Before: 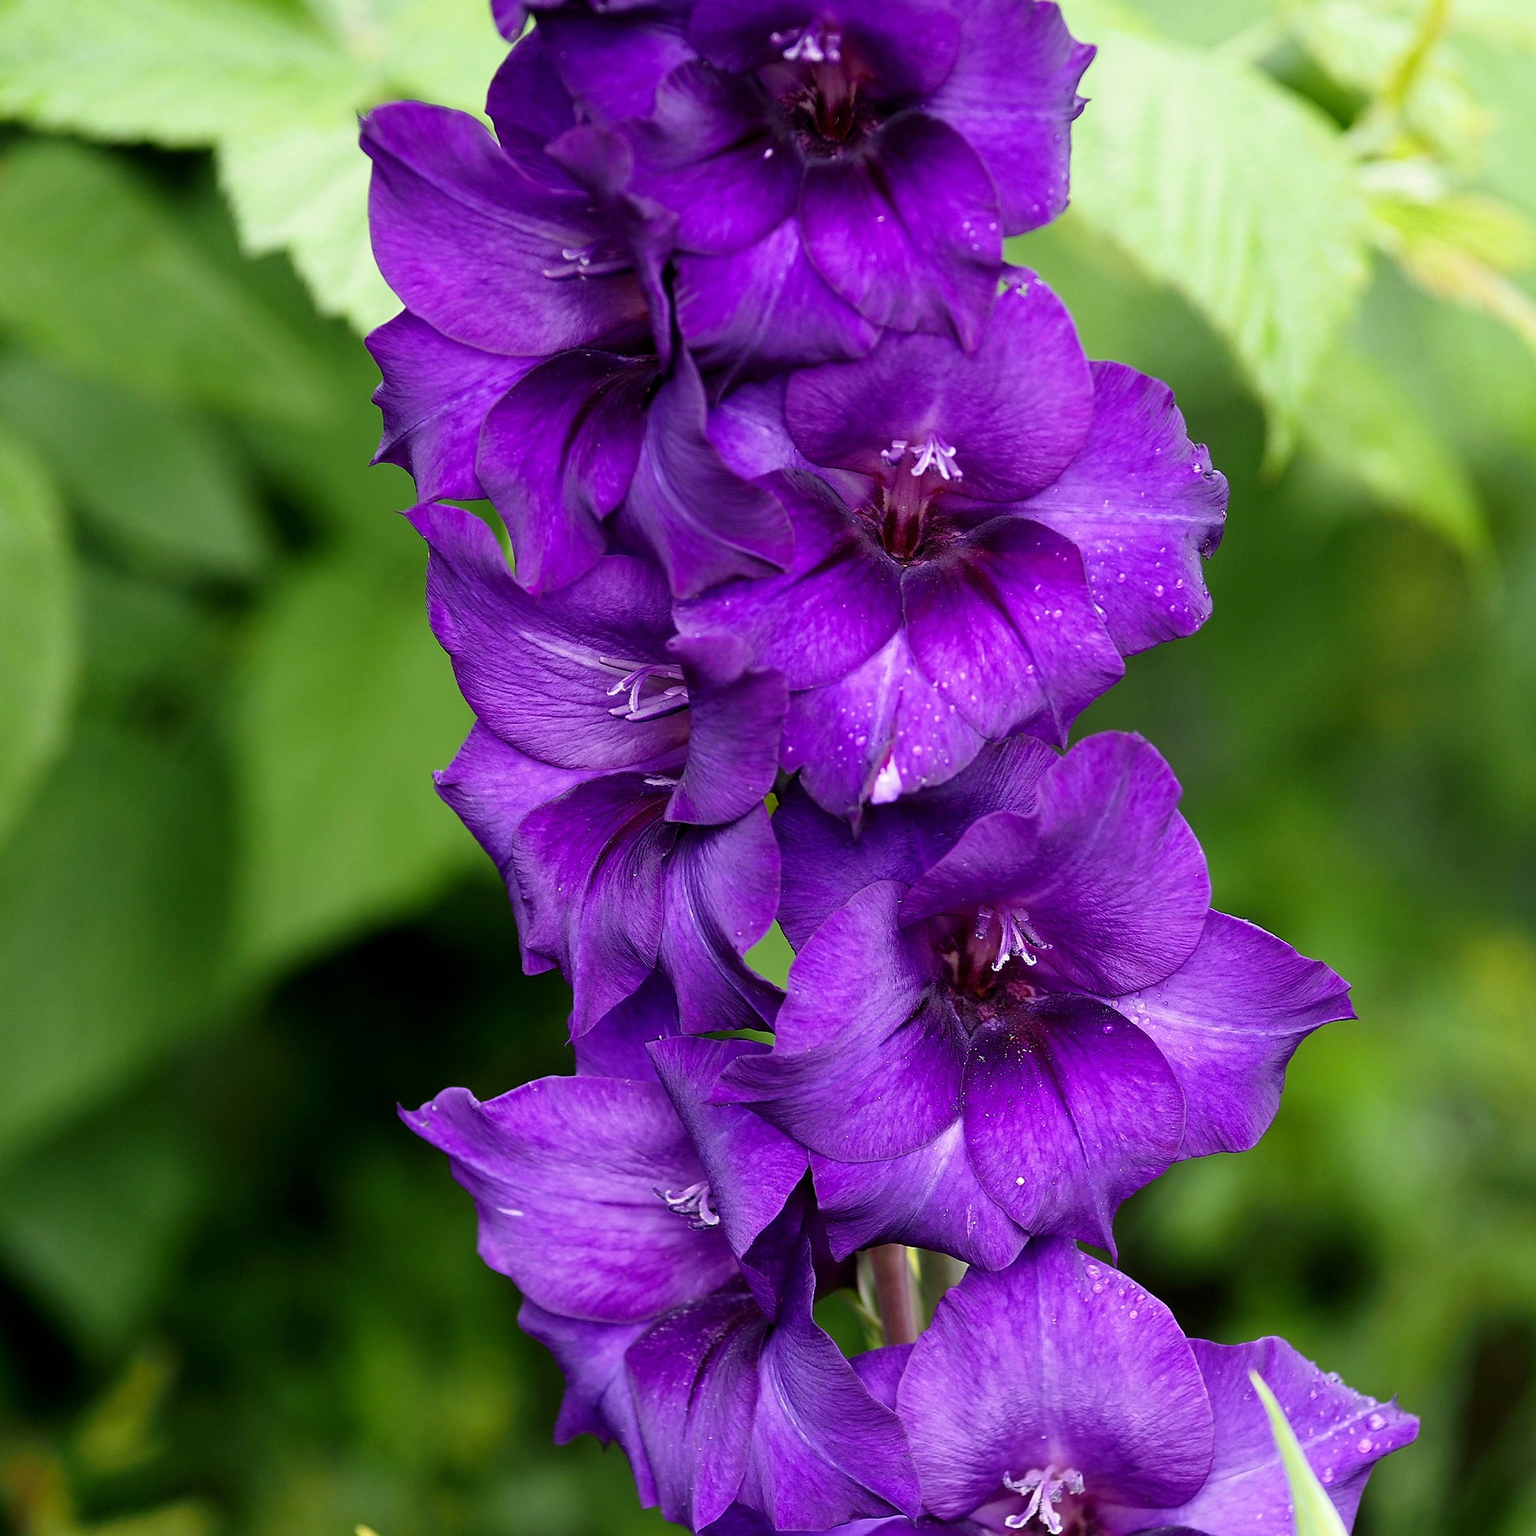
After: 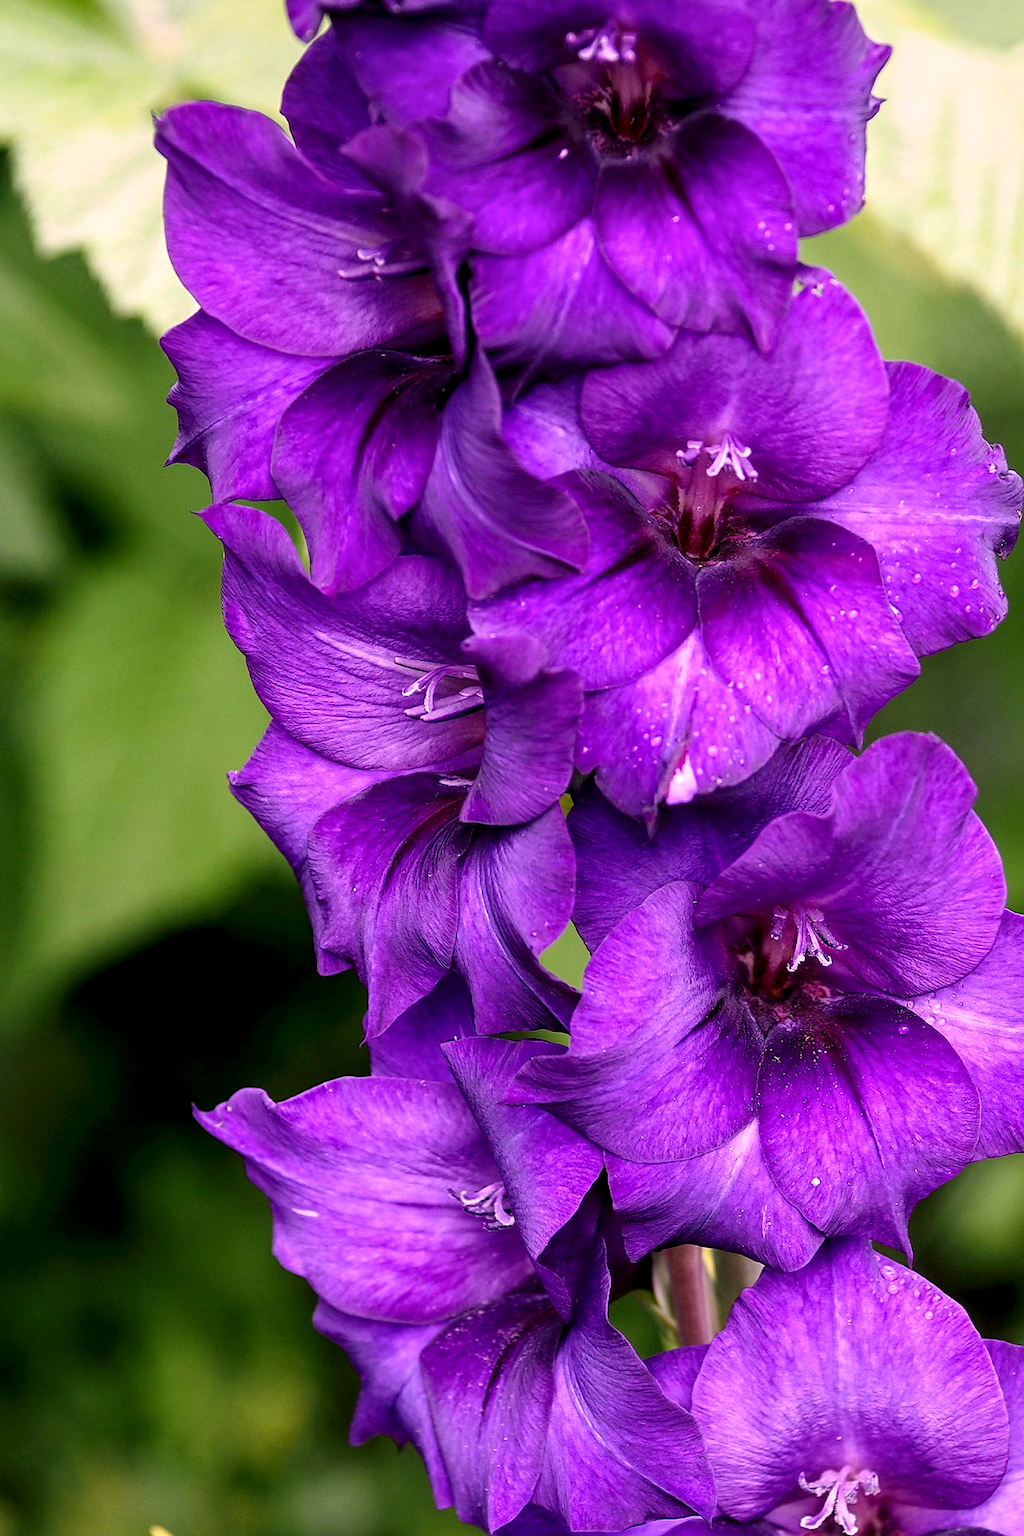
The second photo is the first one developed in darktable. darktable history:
crop and rotate: left 13.409%, right 19.924%
white balance: red 1.188, blue 1.11
local contrast: detail 130%
tone equalizer: -7 EV 0.18 EV, -6 EV 0.12 EV, -5 EV 0.08 EV, -4 EV 0.04 EV, -2 EV -0.02 EV, -1 EV -0.04 EV, +0 EV -0.06 EV, luminance estimator HSV value / RGB max
